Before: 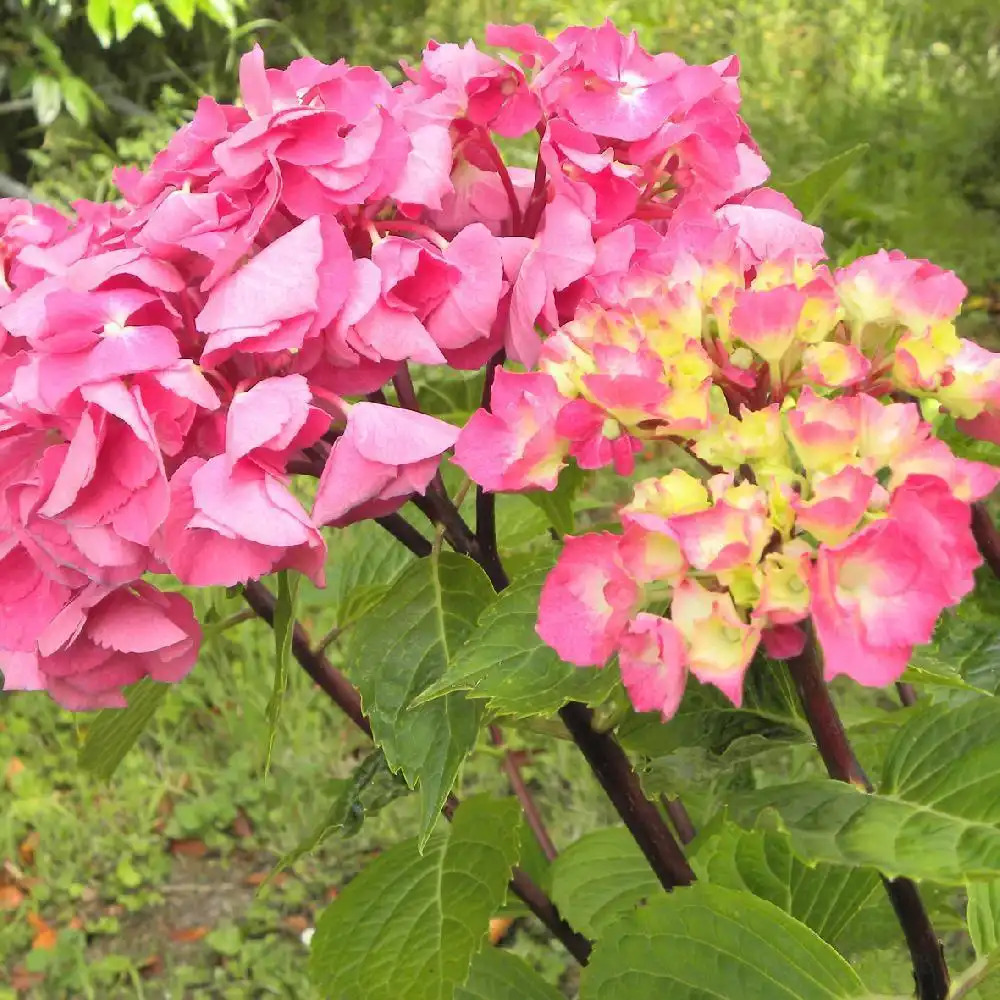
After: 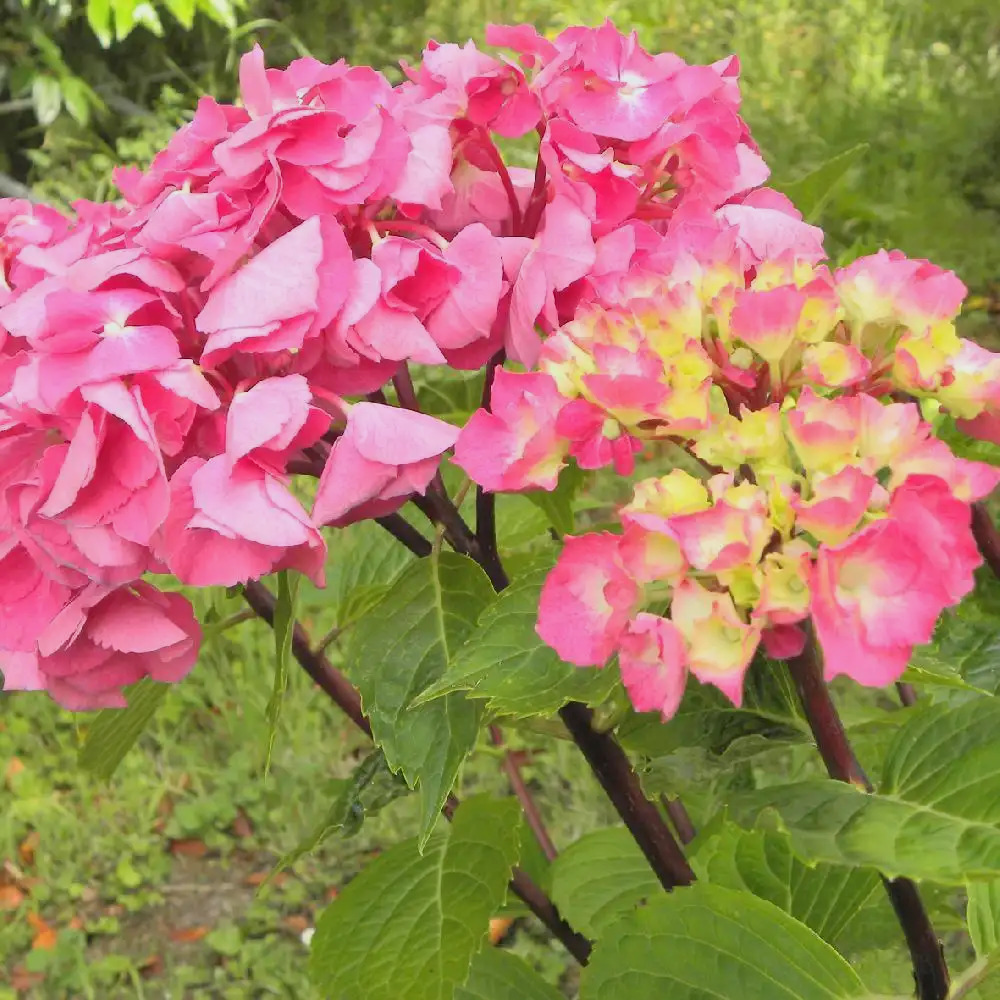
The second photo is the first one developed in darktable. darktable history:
color balance rgb: contrast -10%
